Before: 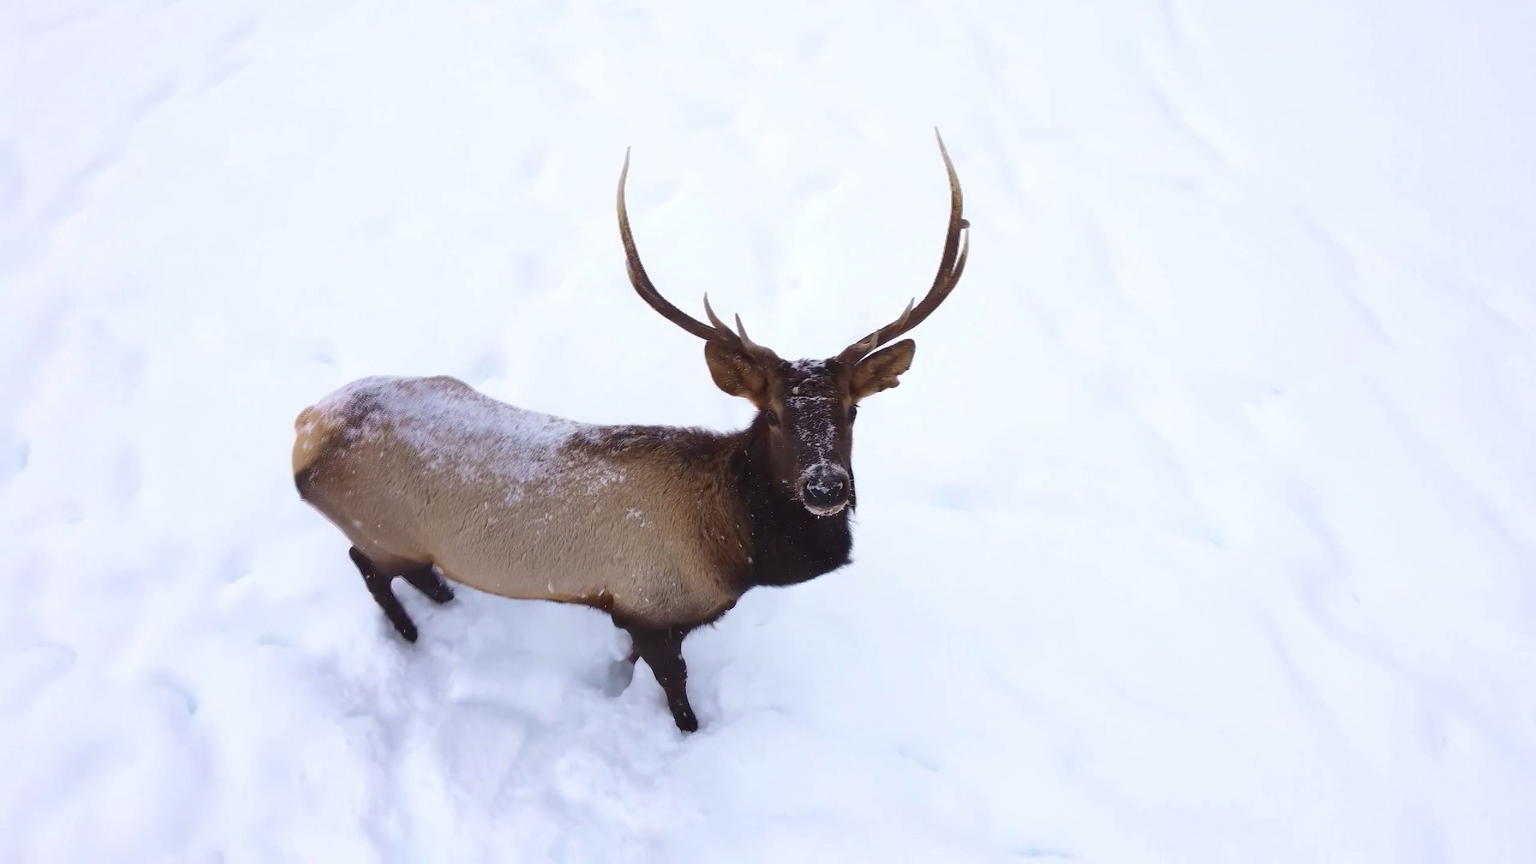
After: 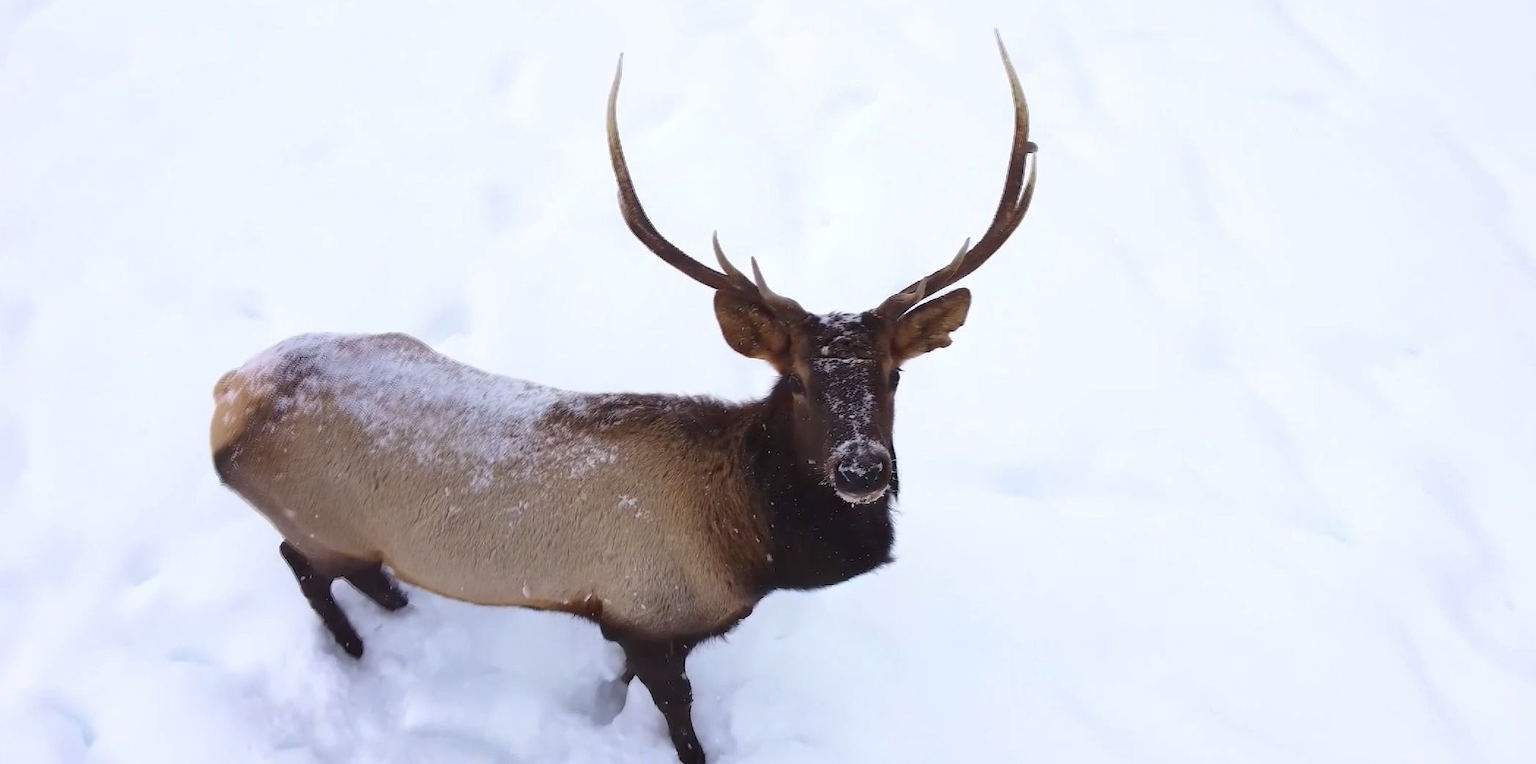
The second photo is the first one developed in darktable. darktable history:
crop: left 7.824%, top 11.98%, right 10.251%, bottom 15.475%
